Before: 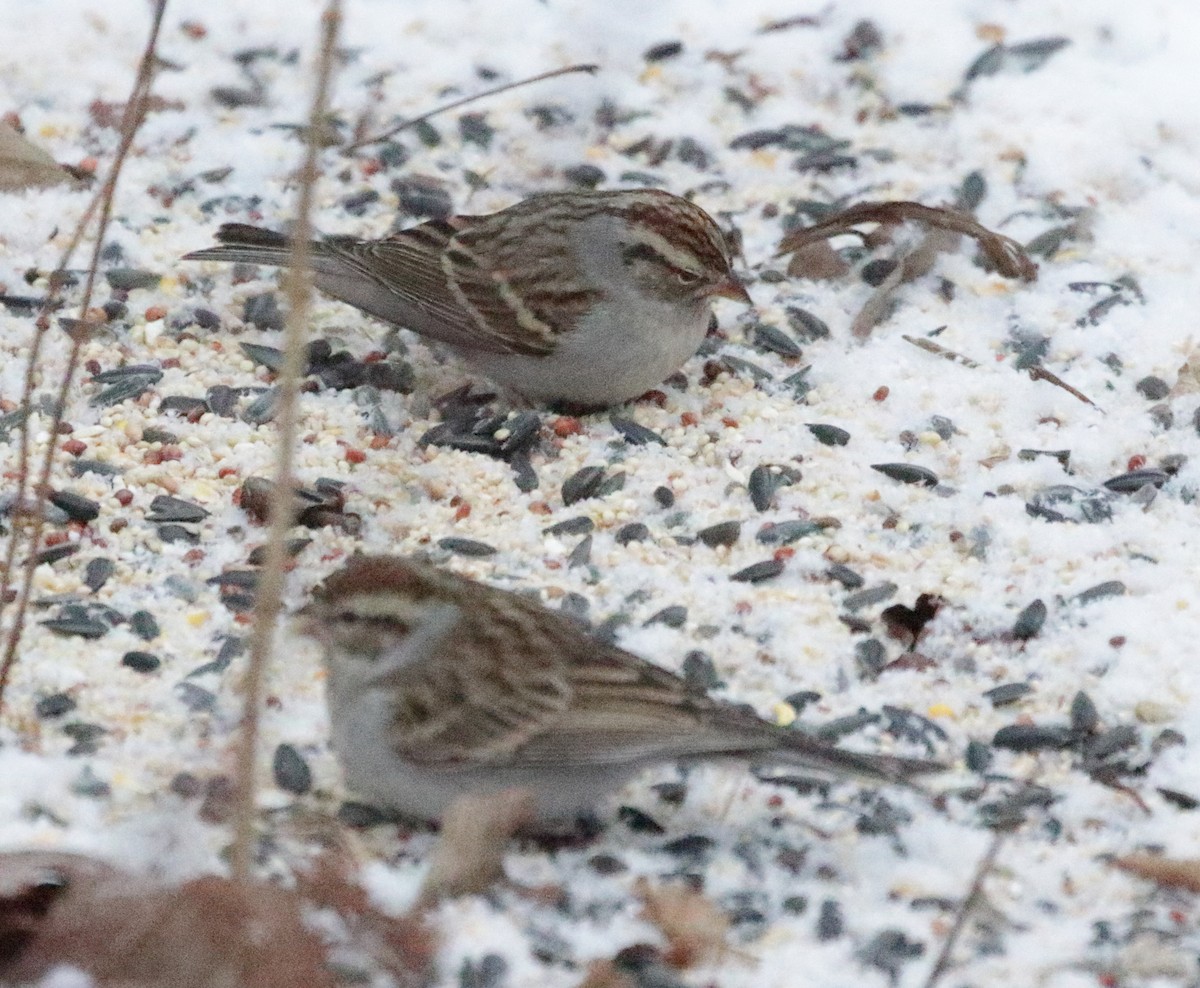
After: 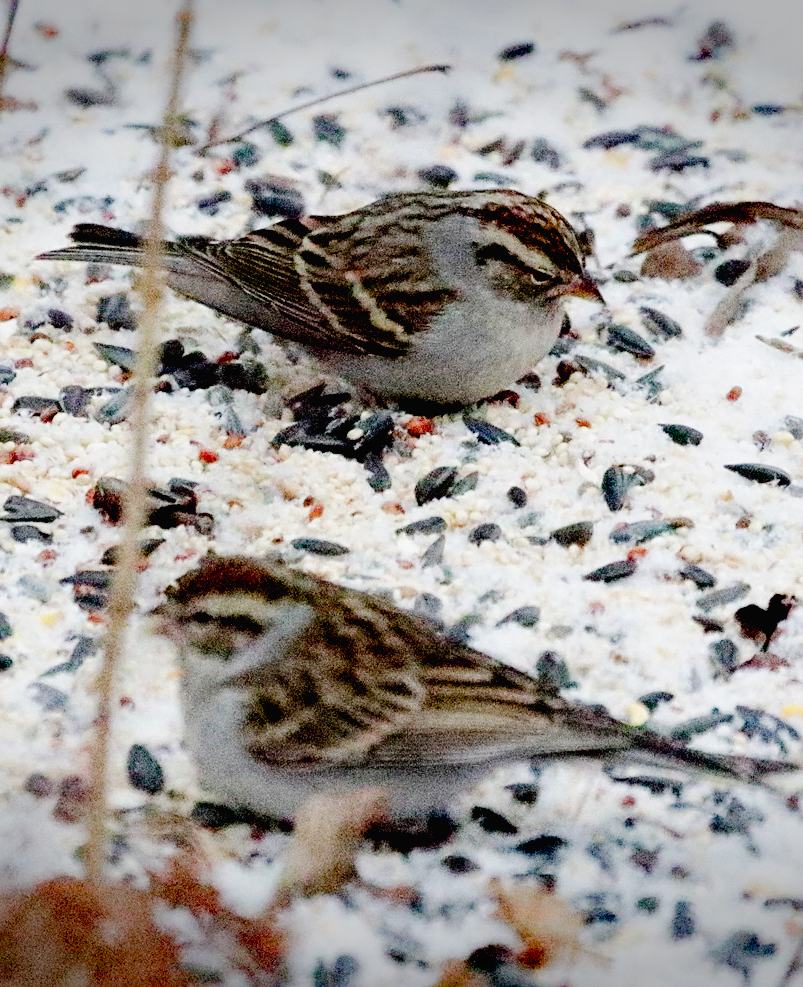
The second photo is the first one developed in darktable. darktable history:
tone curve: curves: ch0 [(0, 0.014) (0.12, 0.096) (0.386, 0.49) (0.54, 0.684) (0.751, 0.855) (0.89, 0.943) (0.998, 0.989)]; ch1 [(0, 0) (0.133, 0.099) (0.437, 0.41) (0.5, 0.5) (0.517, 0.536) (0.548, 0.575) (0.582, 0.639) (0.627, 0.692) (0.836, 0.868) (1, 1)]; ch2 [(0, 0) (0.374, 0.341) (0.456, 0.443) (0.478, 0.49) (0.501, 0.5) (0.528, 0.538) (0.55, 0.6) (0.572, 0.633) (0.702, 0.775) (1, 1)], preserve colors none
vignetting: fall-off start 100.74%, saturation 0.384, width/height ratio 1.325
exposure: black level correction 0.054, exposure -0.036 EV, compensate exposure bias true, compensate highlight preservation false
sharpen: amount 0.217
crop and rotate: left 12.261%, right 20.746%
